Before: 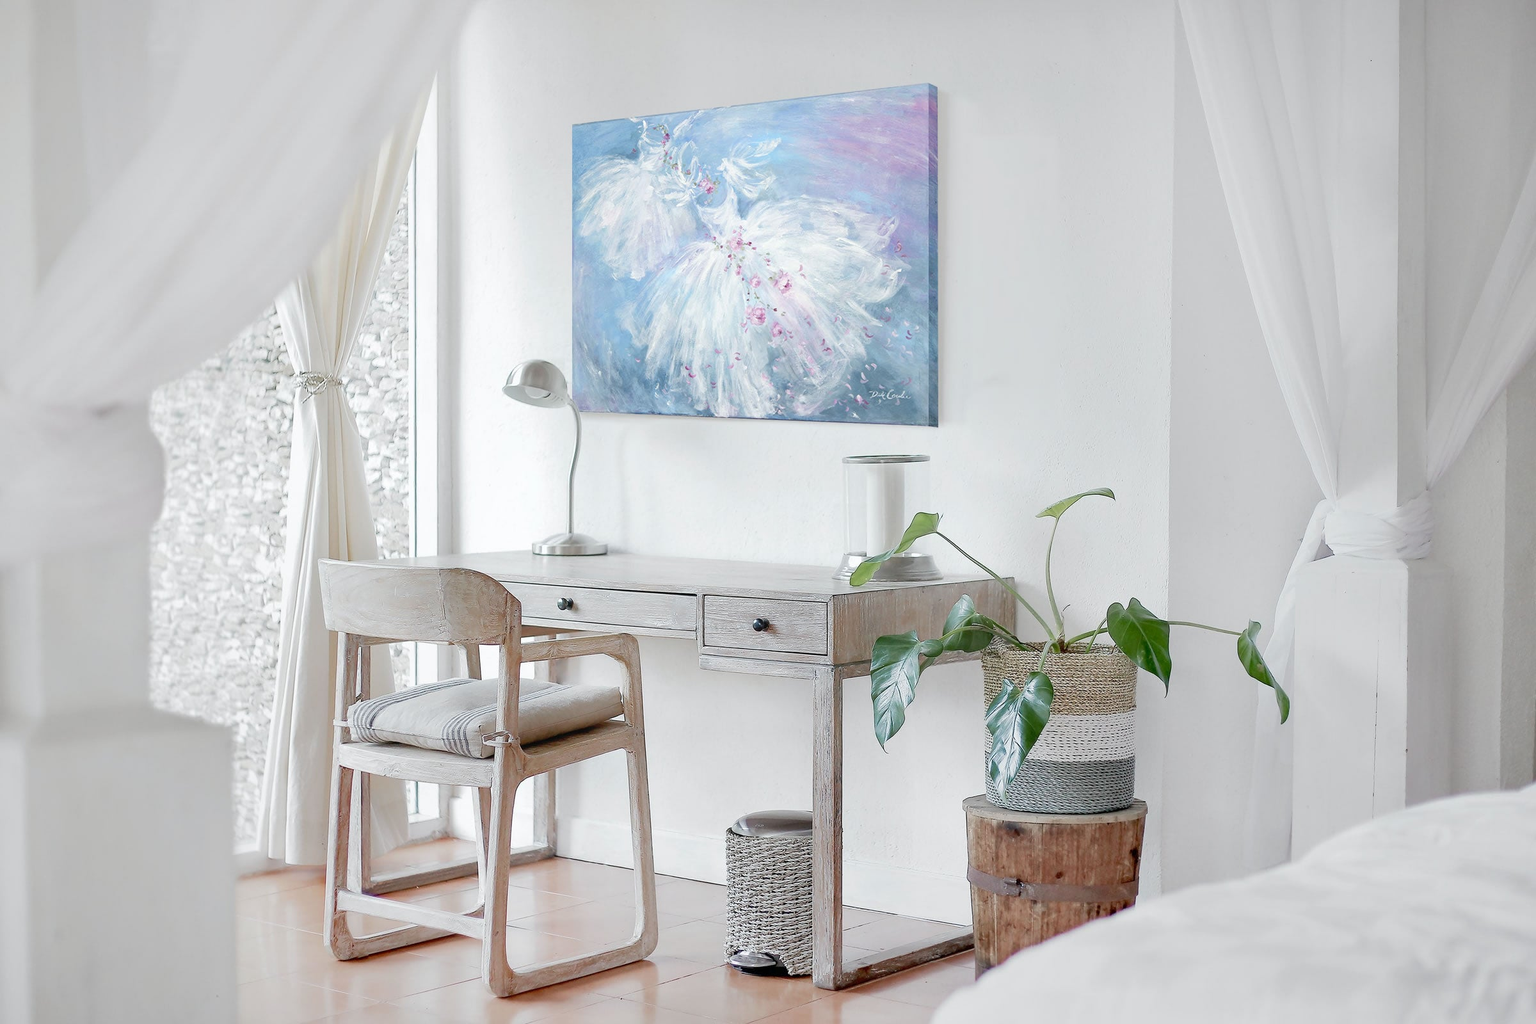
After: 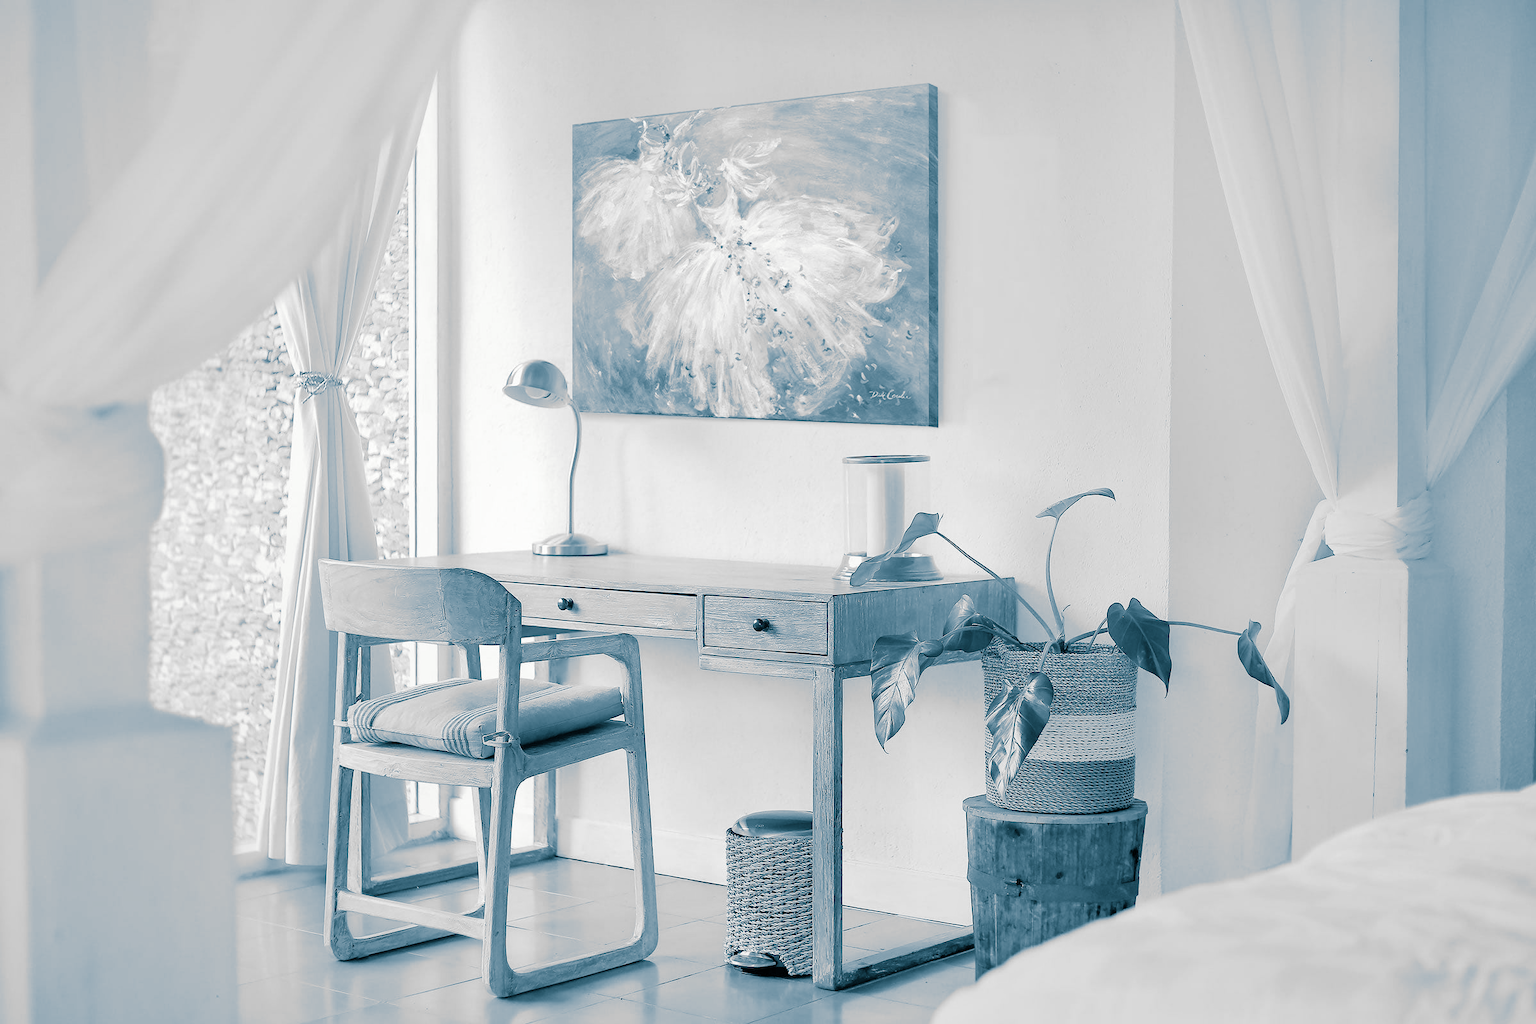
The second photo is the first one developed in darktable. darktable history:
monochrome: a 0, b 0, size 0.5, highlights 0.57
split-toning: shadows › hue 212.4°, balance -70
